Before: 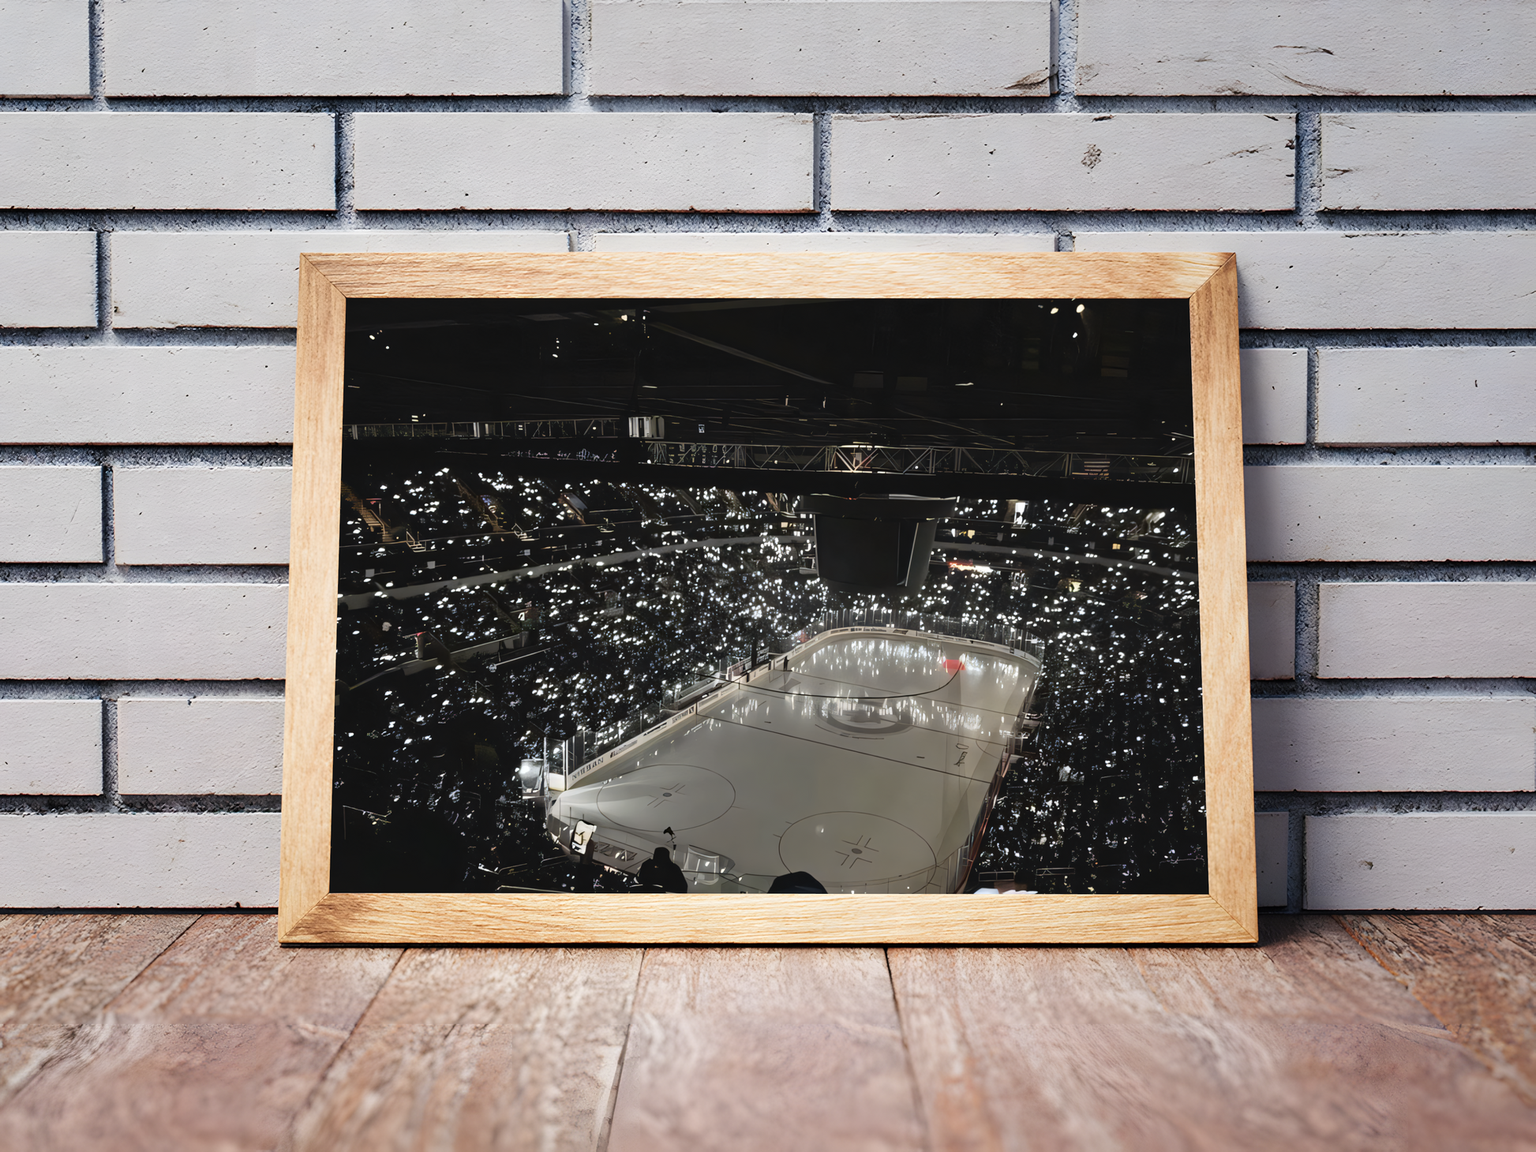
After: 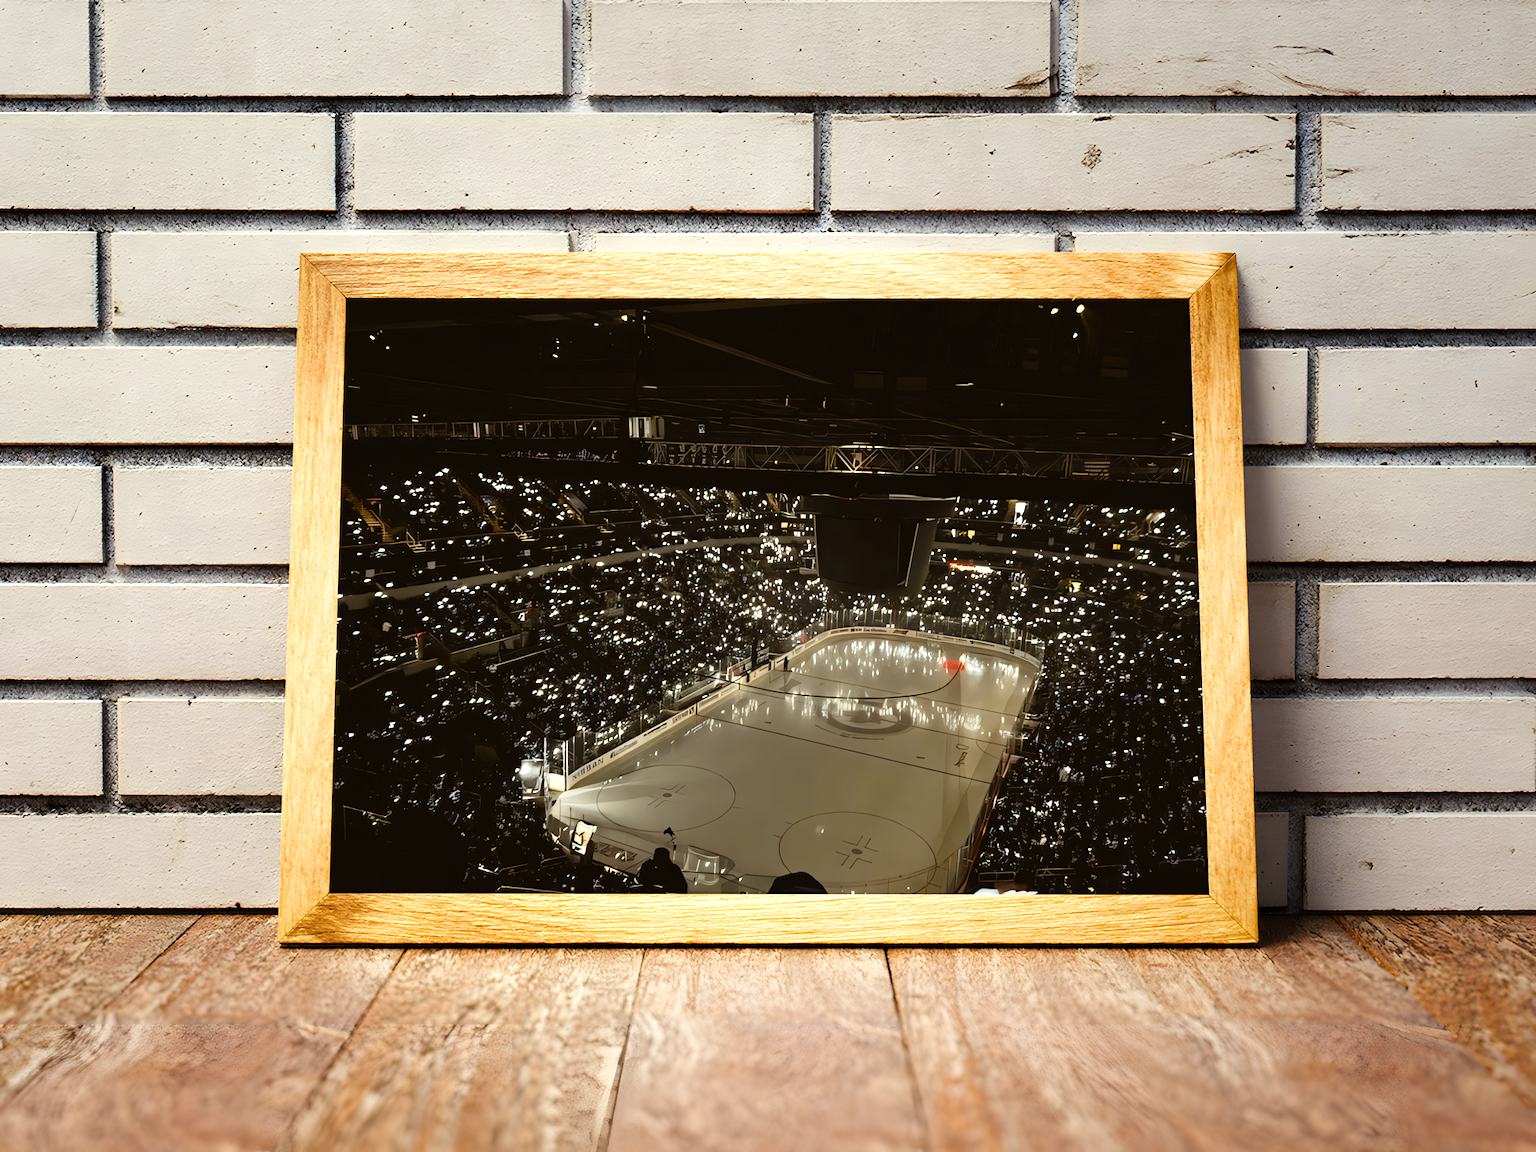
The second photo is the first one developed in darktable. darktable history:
color balance rgb: power › chroma 2.477%, power › hue 70.32°, perceptual saturation grading › global saturation 29.996%, contrast 14.967%
